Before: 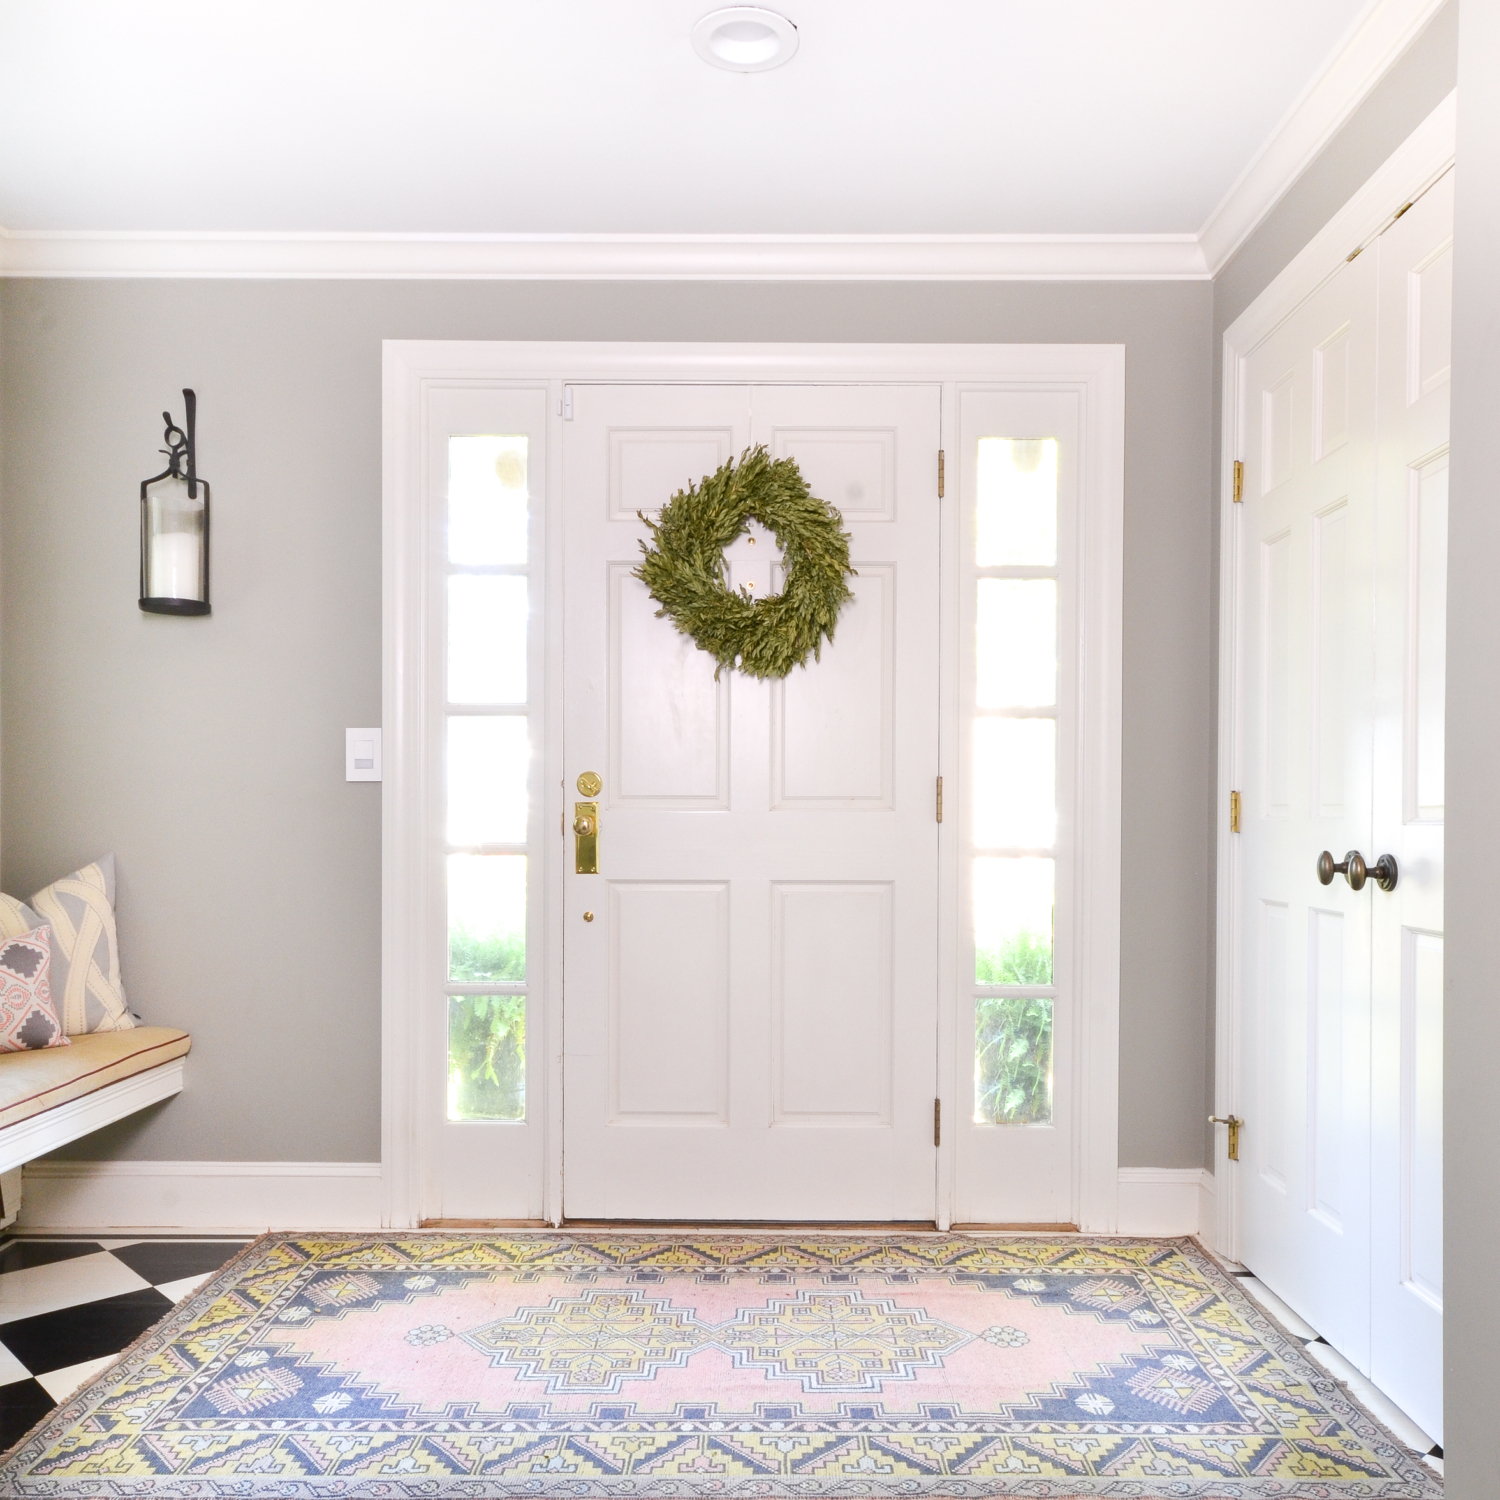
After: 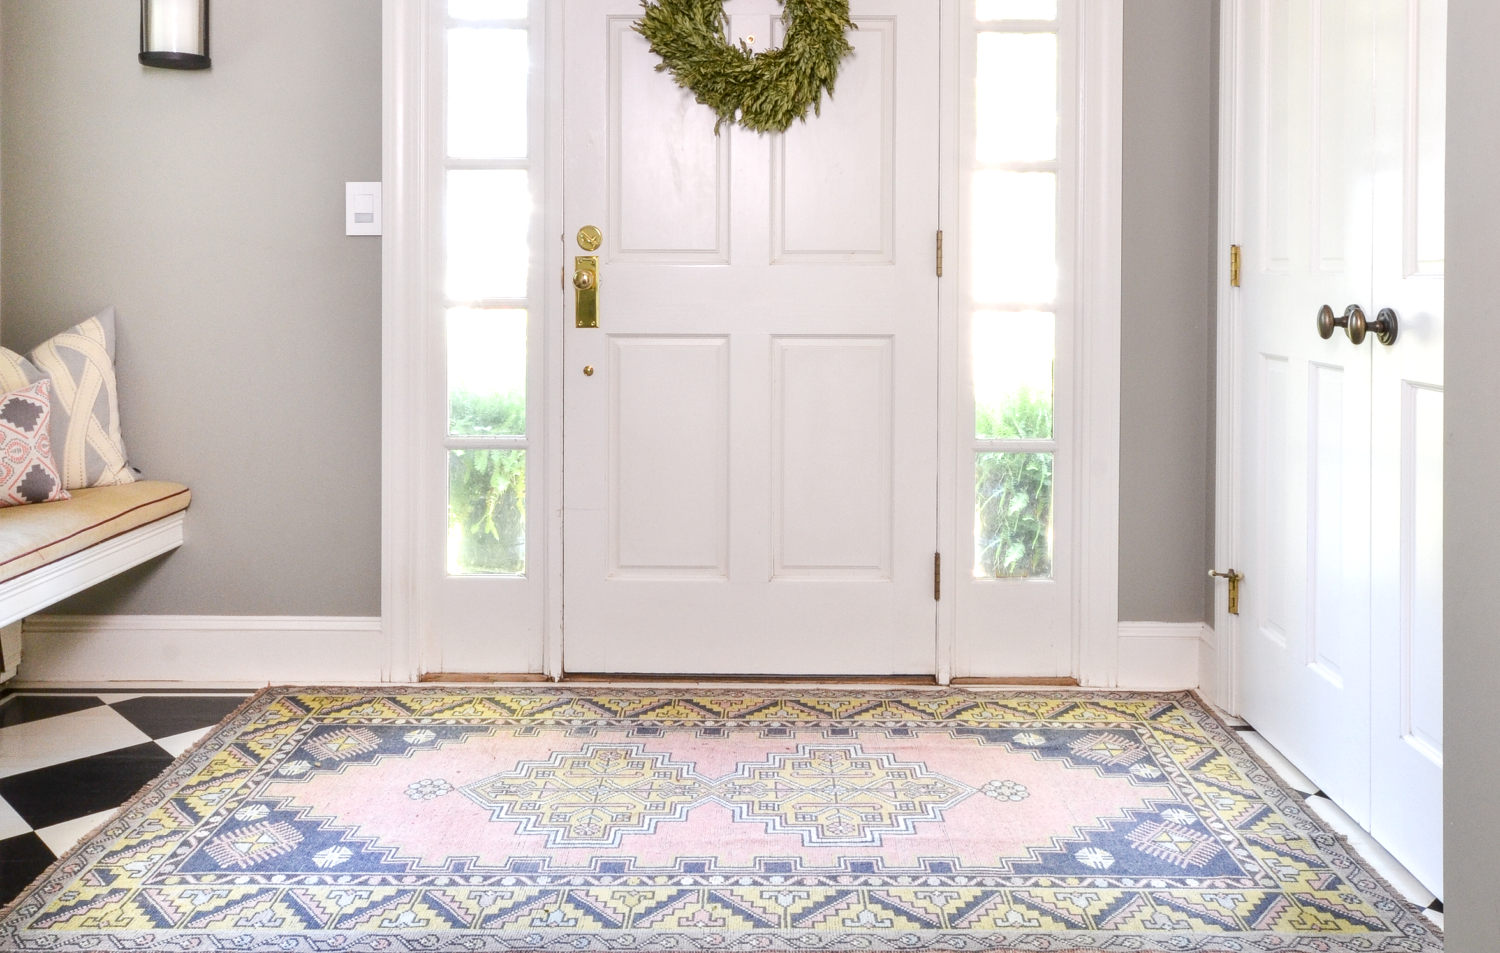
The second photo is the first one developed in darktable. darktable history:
local contrast: detail 130%
crop and rotate: top 36.435%
